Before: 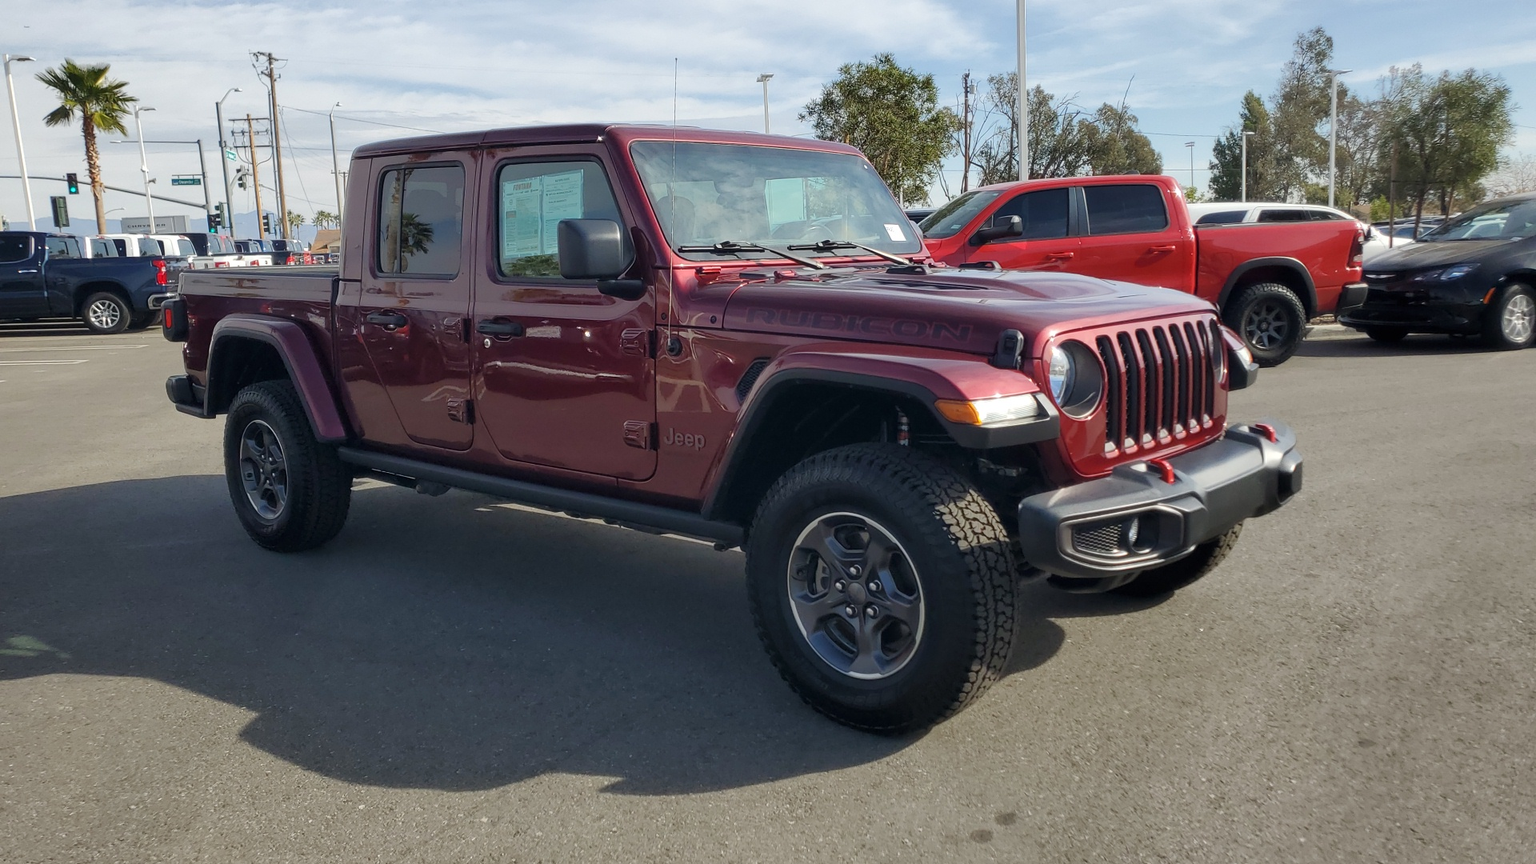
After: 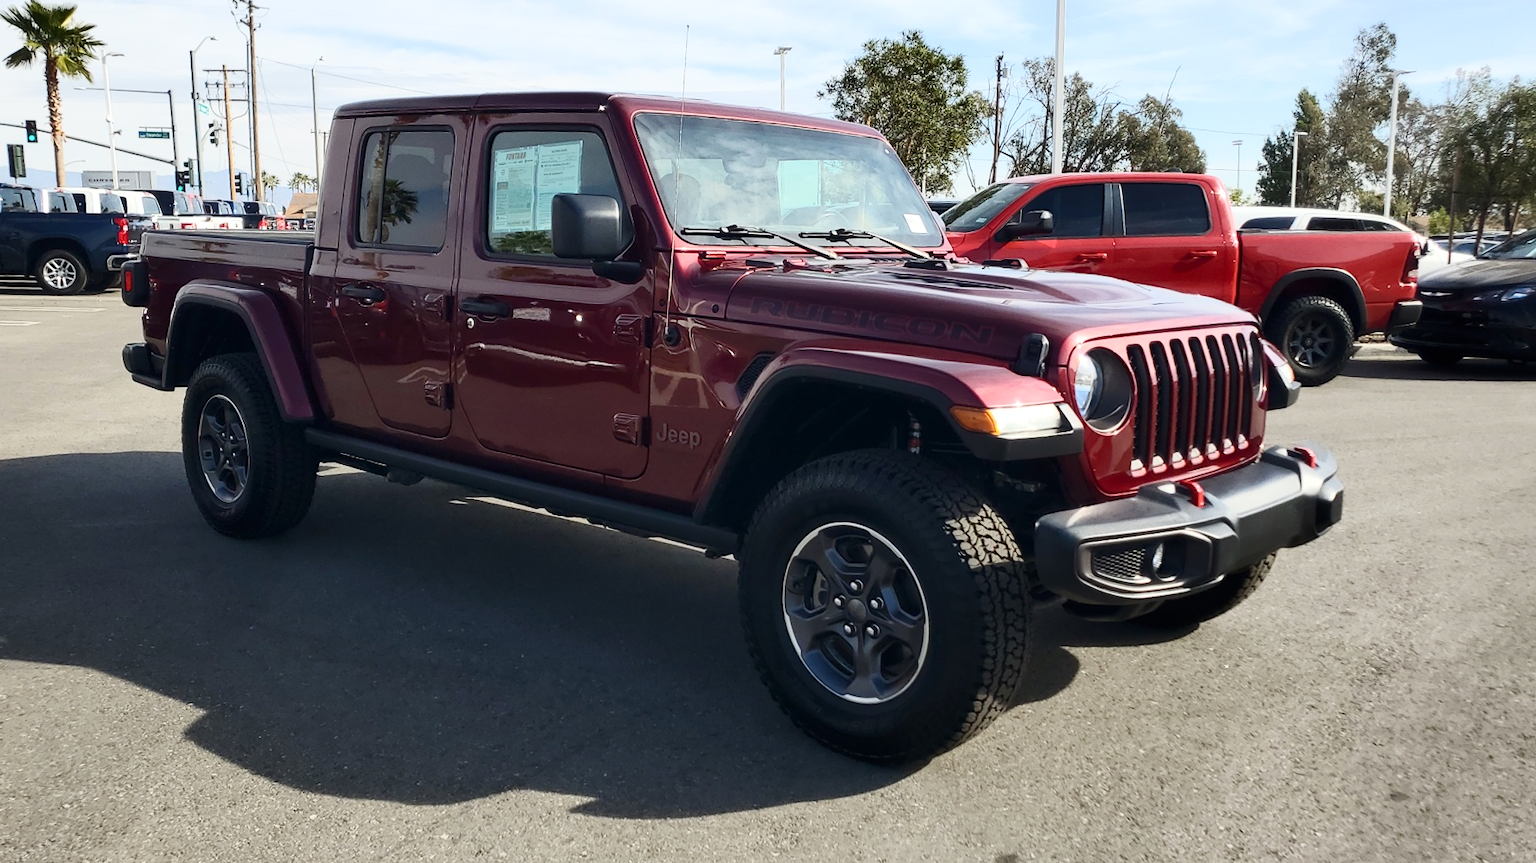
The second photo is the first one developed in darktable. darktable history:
contrast brightness saturation: contrast 0.371, brightness 0.112
crop and rotate: angle -2.55°
